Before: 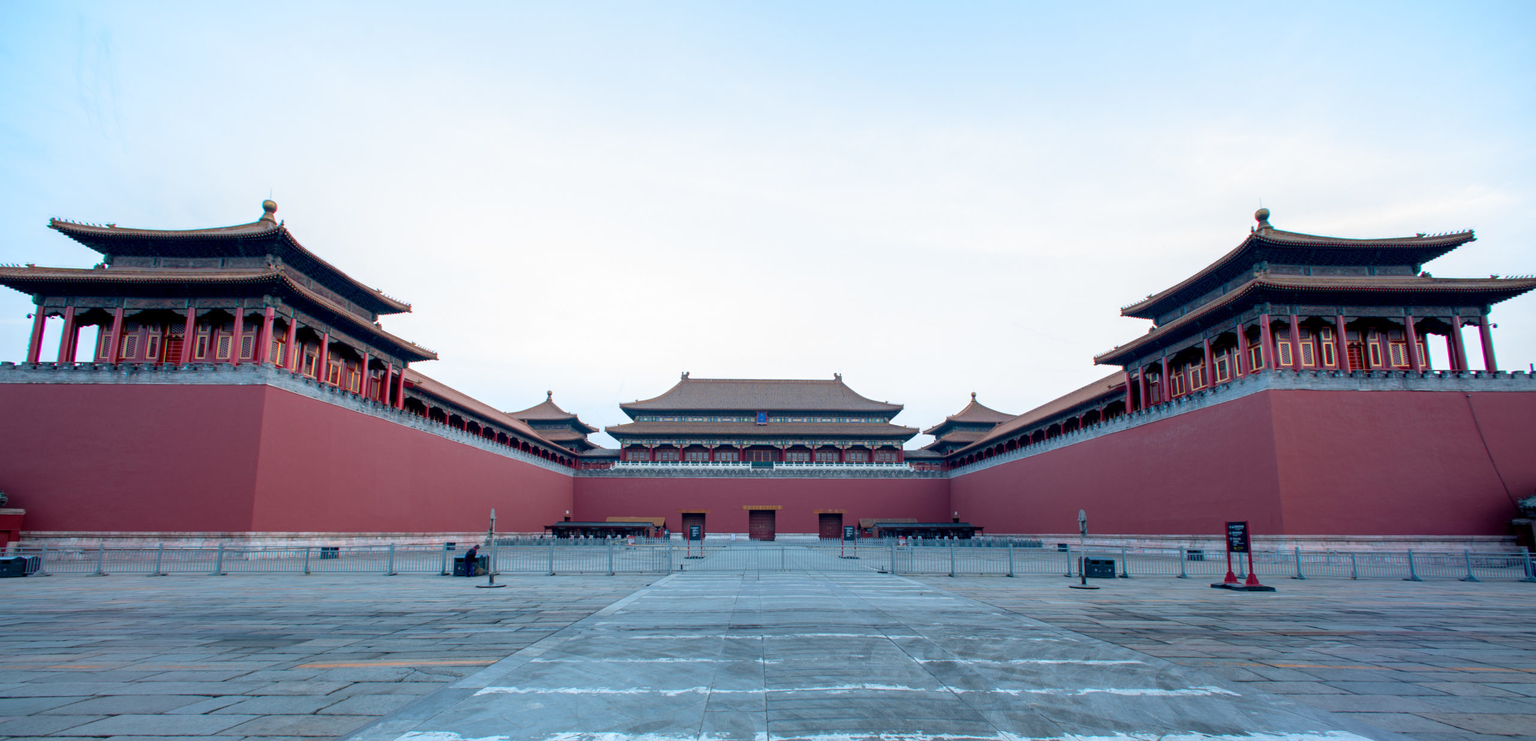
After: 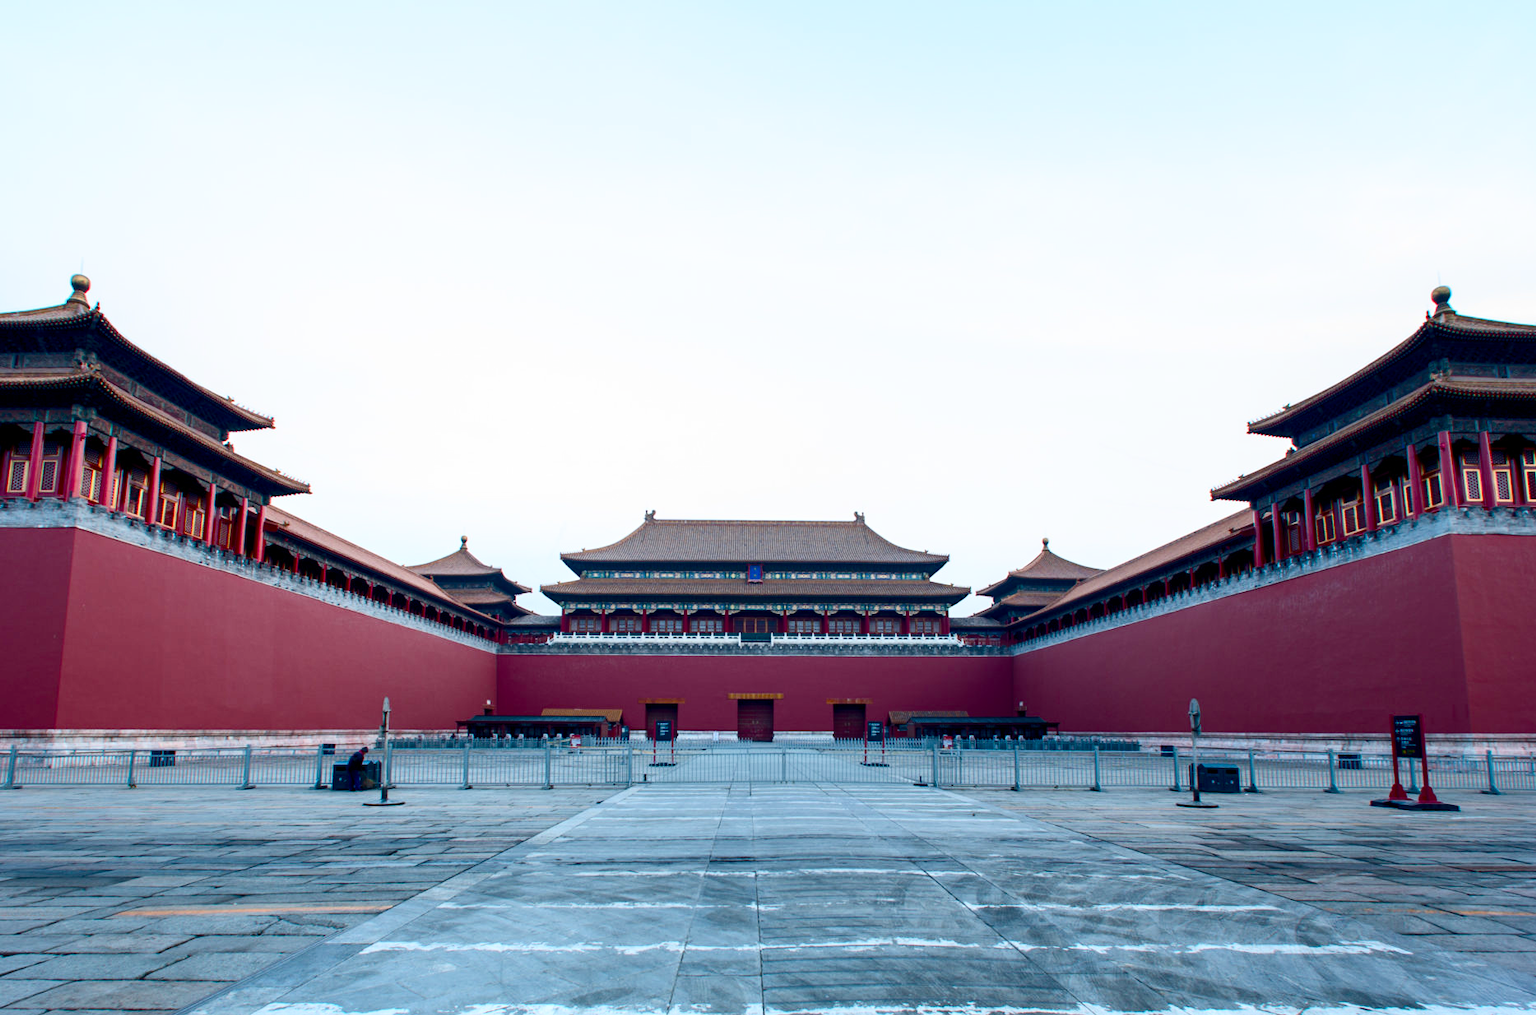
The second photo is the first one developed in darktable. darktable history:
contrast brightness saturation: contrast 0.289
color balance rgb: perceptual saturation grading › global saturation 0.839%, perceptual saturation grading › highlights -17.375%, perceptual saturation grading › mid-tones 33.007%, perceptual saturation grading › shadows 50.475%
crop: left 13.773%, top 0%, right 13.262%
